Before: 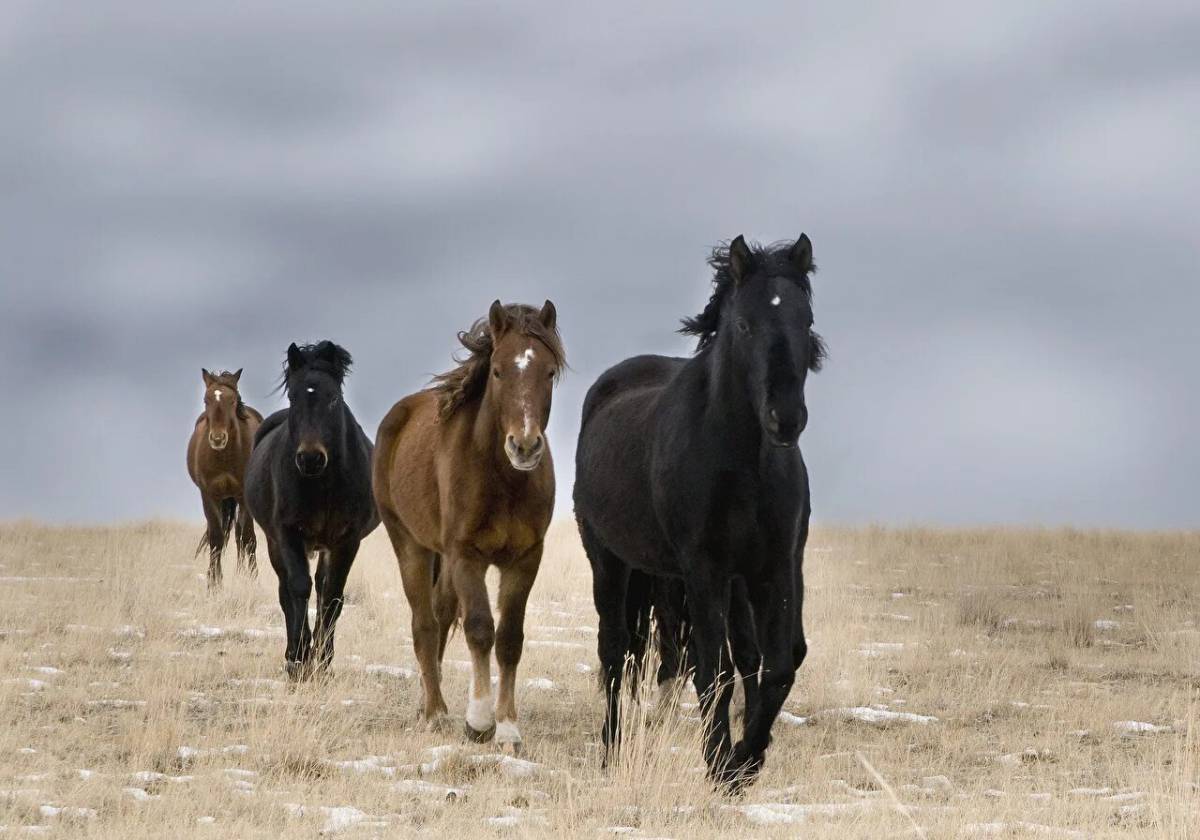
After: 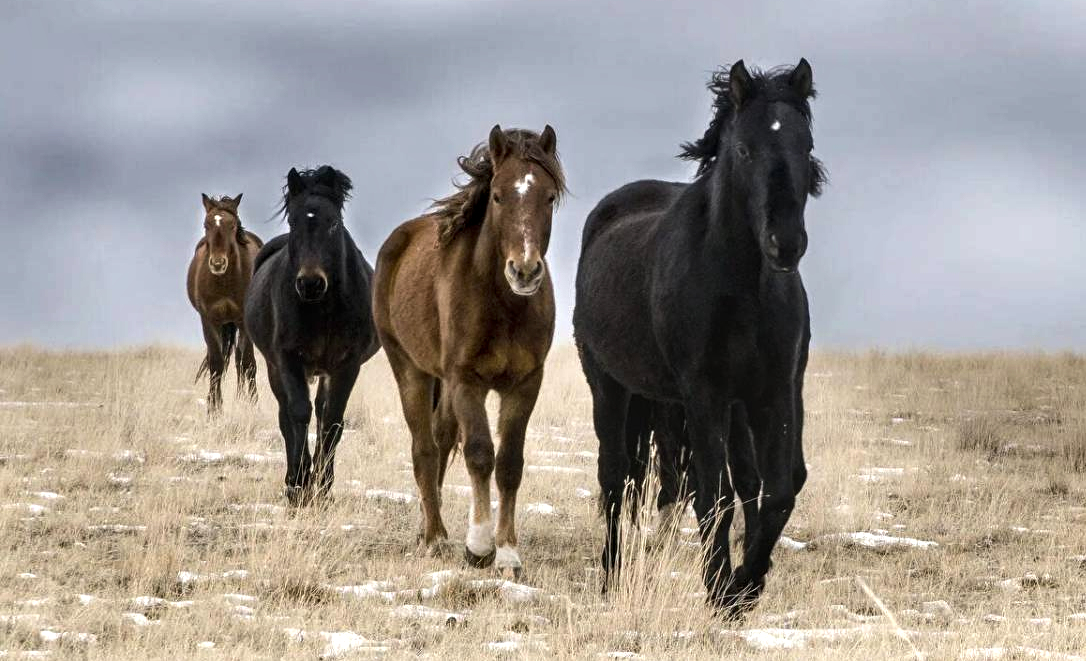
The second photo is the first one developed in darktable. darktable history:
local contrast: detail 130%
crop: top 20.916%, right 9.437%, bottom 0.316%
tone equalizer: -8 EV -0.417 EV, -7 EV -0.389 EV, -6 EV -0.333 EV, -5 EV -0.222 EV, -3 EV 0.222 EV, -2 EV 0.333 EV, -1 EV 0.389 EV, +0 EV 0.417 EV, edges refinement/feathering 500, mask exposure compensation -1.25 EV, preserve details no
shadows and highlights: shadows 20.91, highlights -35.45, soften with gaussian
